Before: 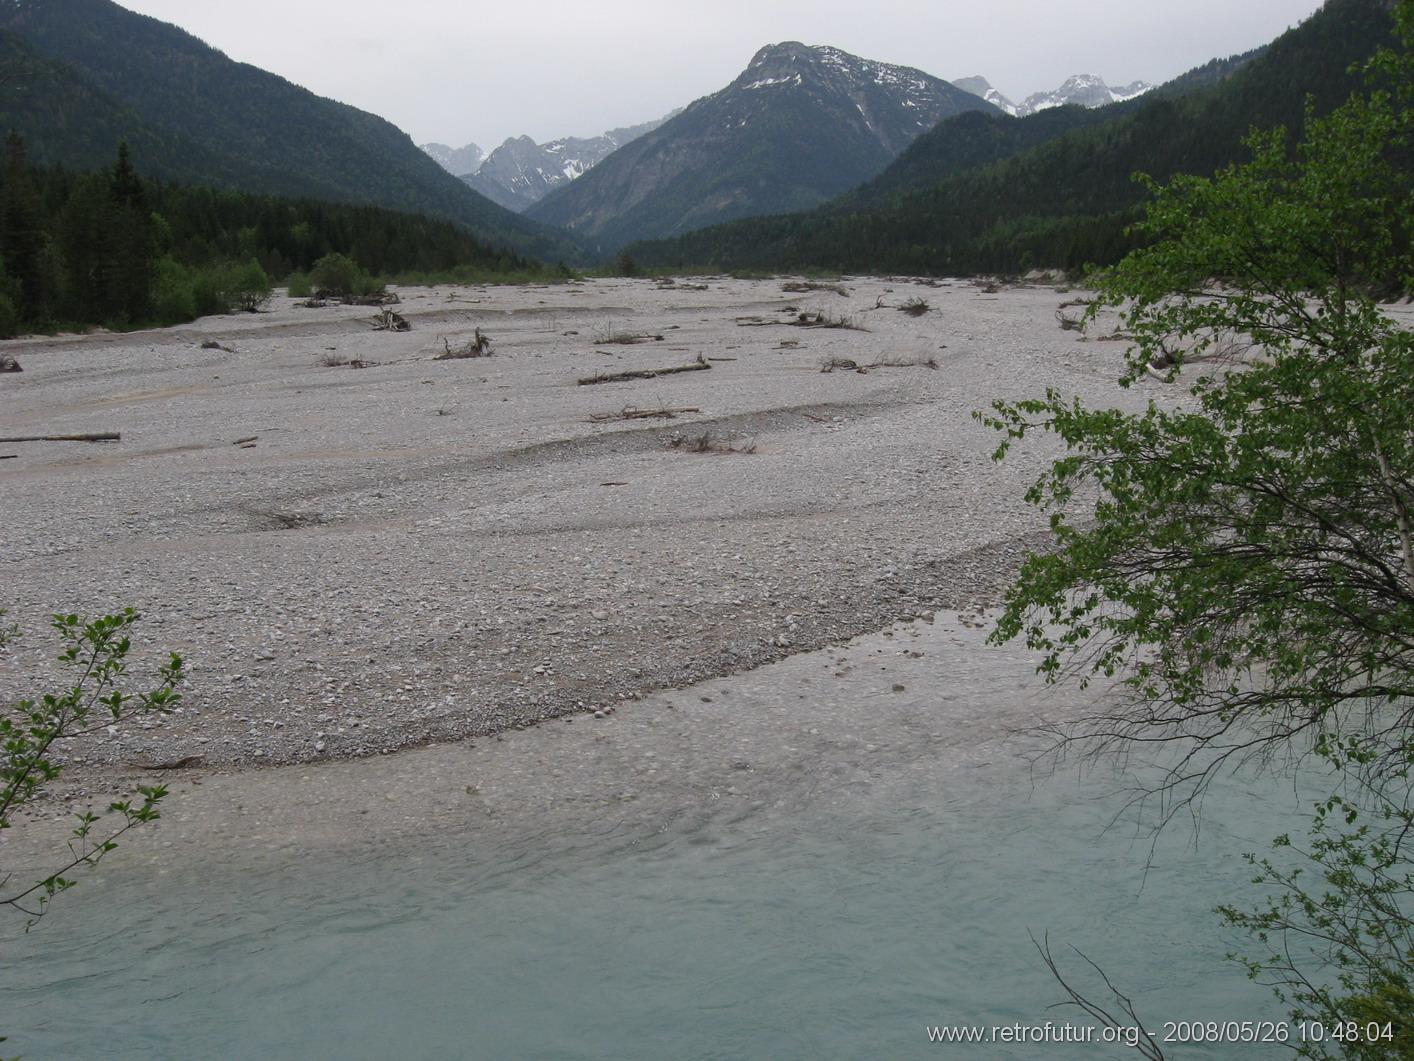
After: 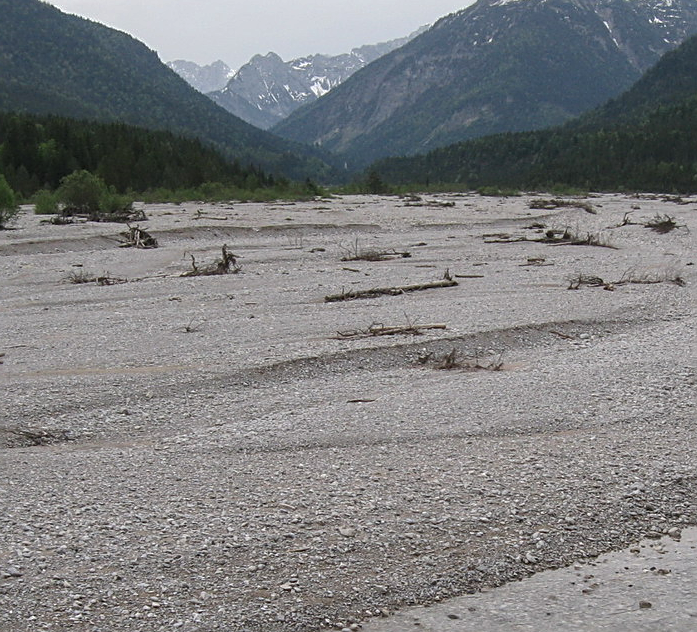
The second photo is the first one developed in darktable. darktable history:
exposure: exposure 0.202 EV, compensate highlight preservation false
crop: left 17.903%, top 7.88%, right 32.783%, bottom 32.548%
local contrast: on, module defaults
sharpen: amount 0.546
tone curve: curves: ch0 [(0, 0) (0.003, 0.032) (0.011, 0.04) (0.025, 0.058) (0.044, 0.084) (0.069, 0.107) (0.1, 0.13) (0.136, 0.158) (0.177, 0.193) (0.224, 0.236) (0.277, 0.283) (0.335, 0.335) (0.399, 0.399) (0.468, 0.467) (0.543, 0.533) (0.623, 0.612) (0.709, 0.698) (0.801, 0.776) (0.898, 0.848) (1, 1)], color space Lab, independent channels, preserve colors none
